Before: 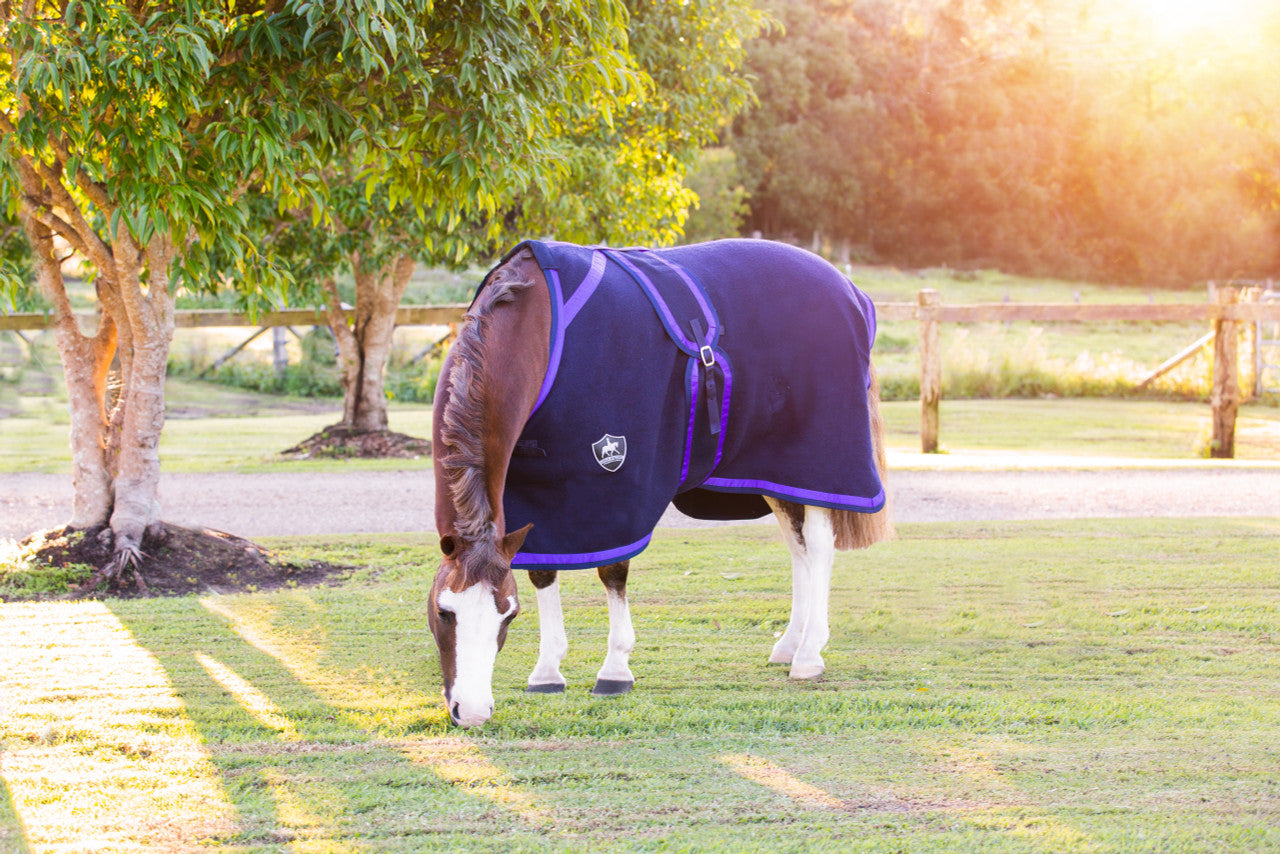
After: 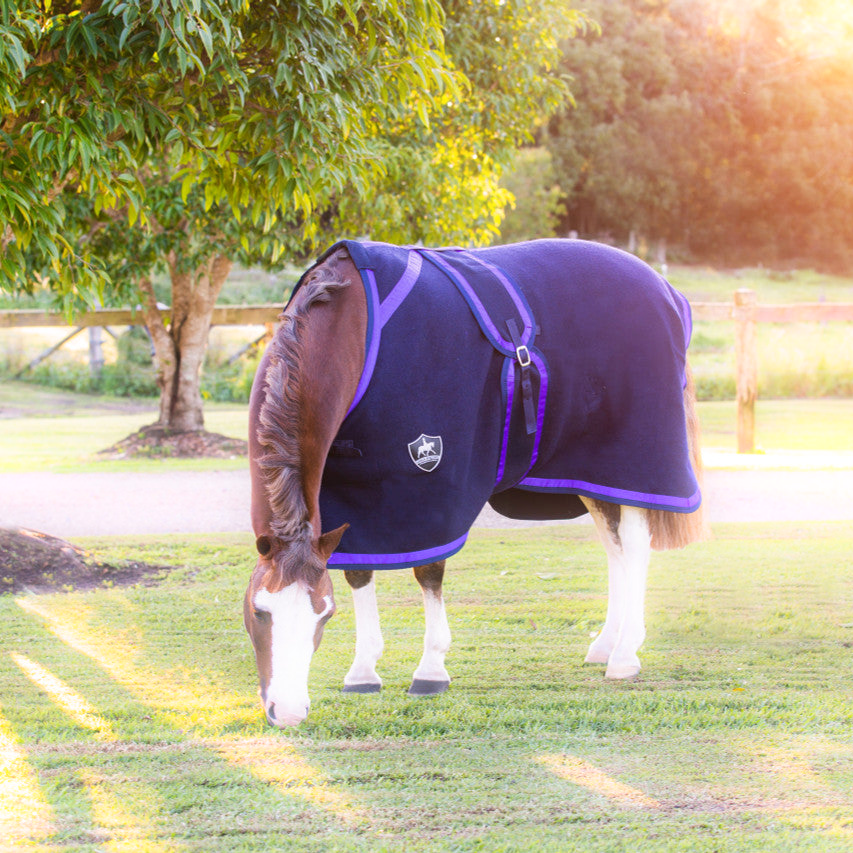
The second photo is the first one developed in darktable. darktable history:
crop and rotate: left 14.436%, right 18.898%
bloom: size 5%, threshold 95%, strength 15%
